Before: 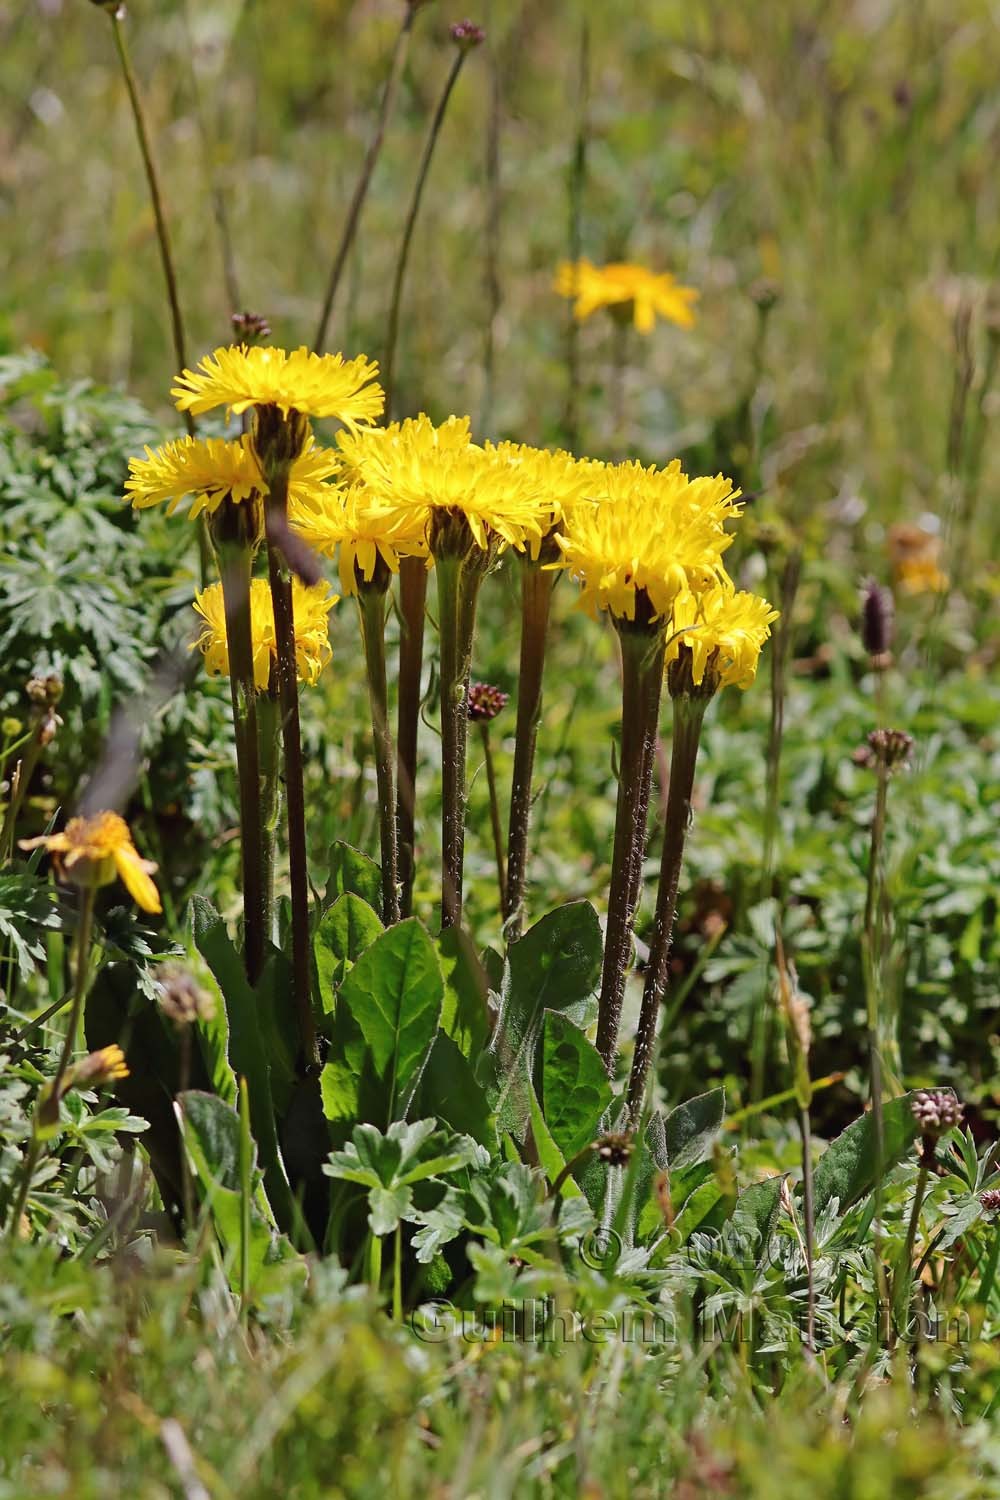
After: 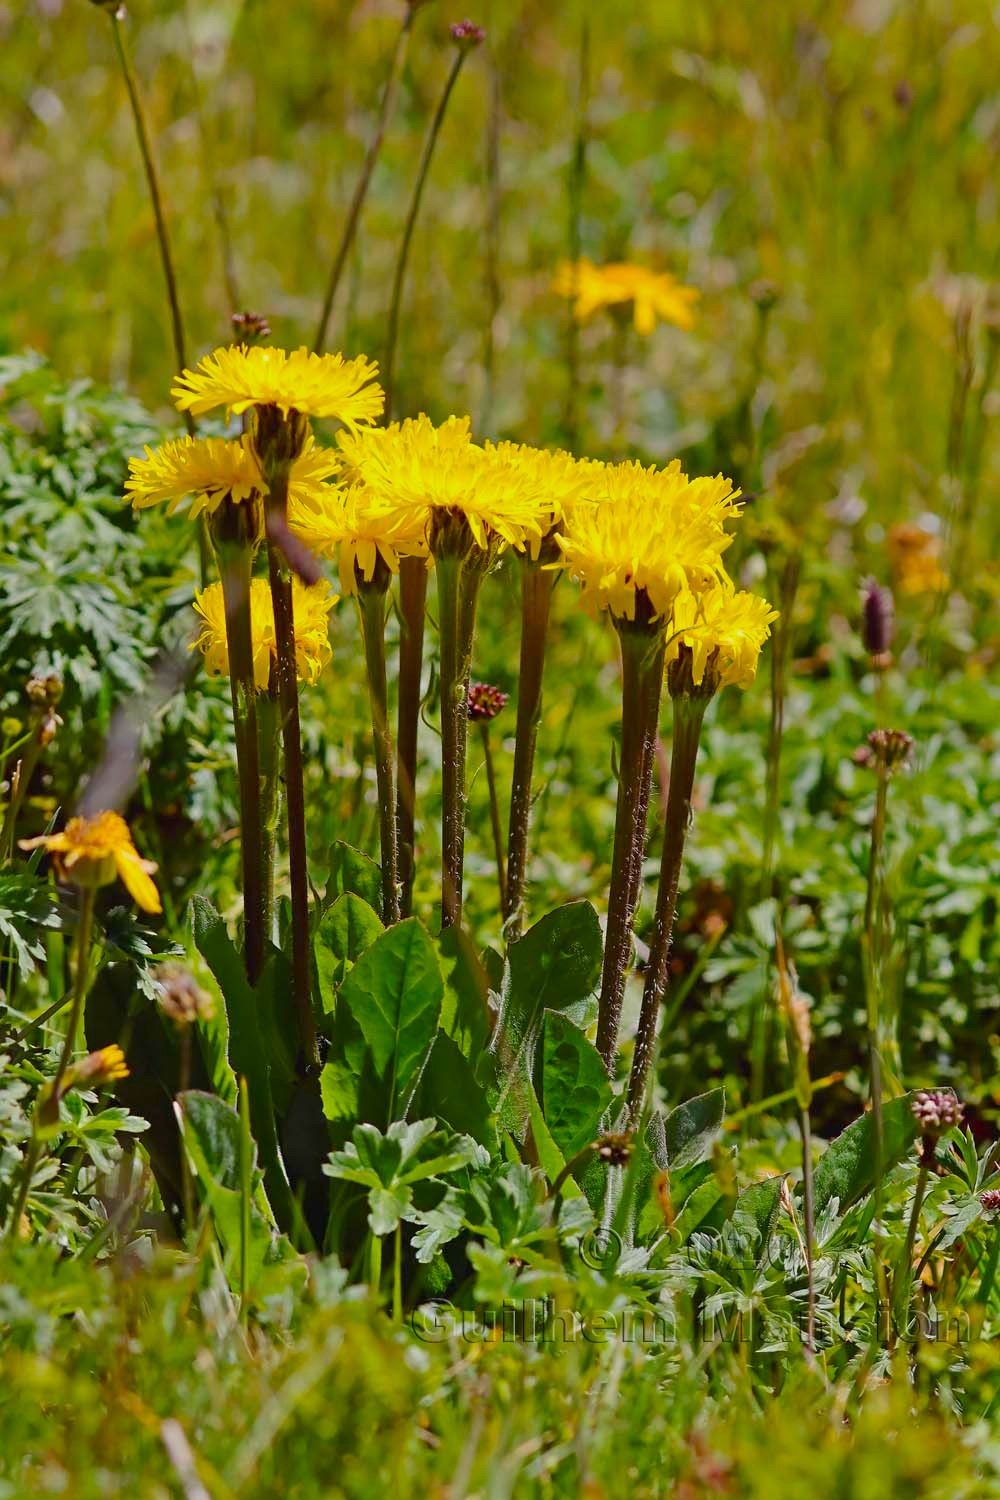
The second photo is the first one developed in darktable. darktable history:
color balance rgb: perceptual saturation grading › global saturation 36.532%, perceptual saturation grading › shadows 36.048%, contrast -10.028%
